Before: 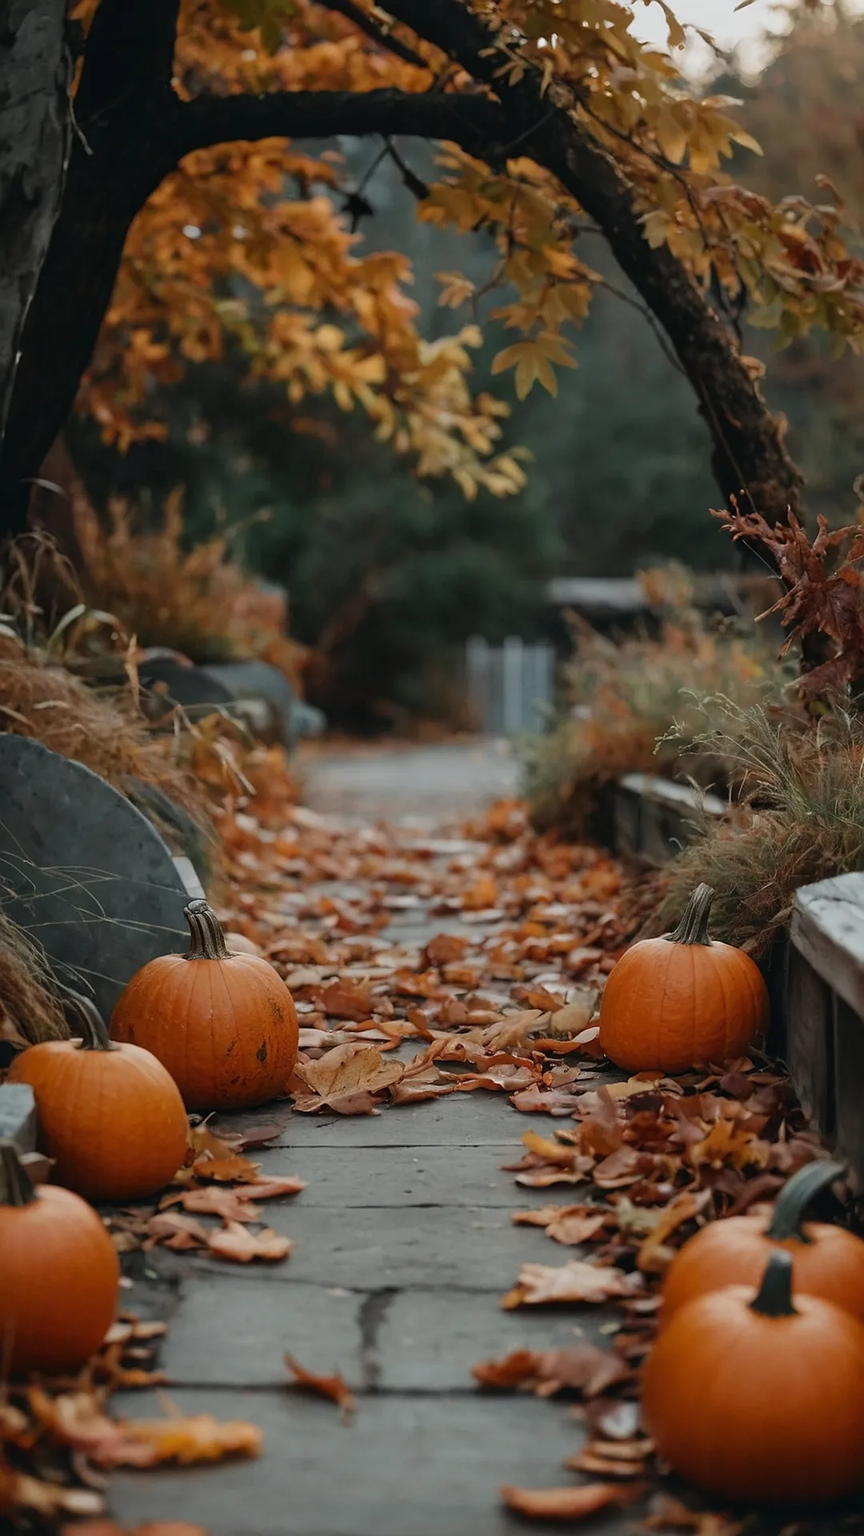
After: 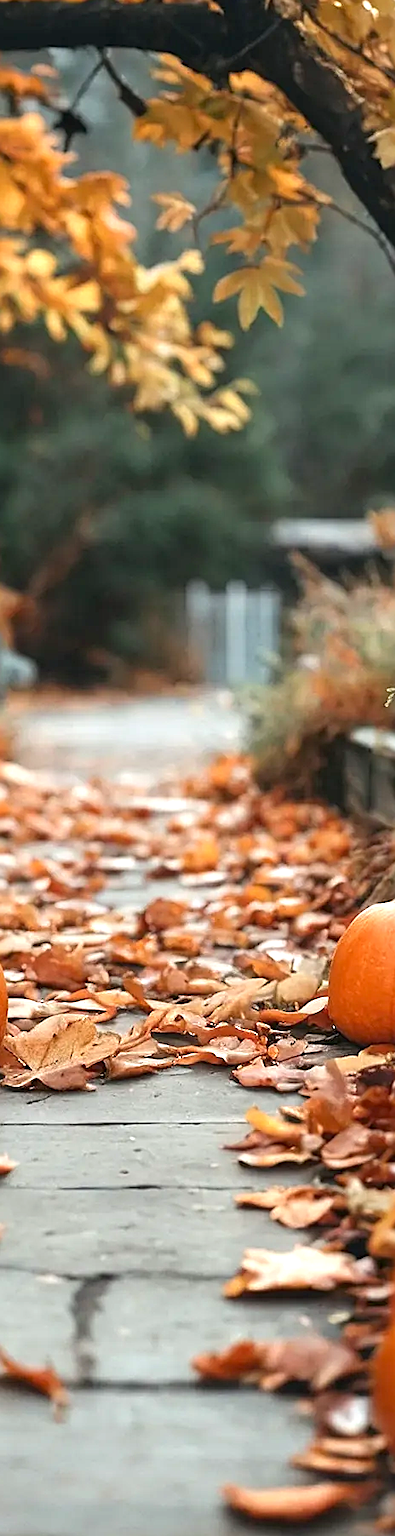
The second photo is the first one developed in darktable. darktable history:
crop: left 33.713%, top 5.937%, right 23.035%
sharpen: on, module defaults
tone equalizer: -7 EV 0.107 EV
exposure: black level correction 0.001, exposure 1.399 EV, compensate exposure bias true, compensate highlight preservation false
